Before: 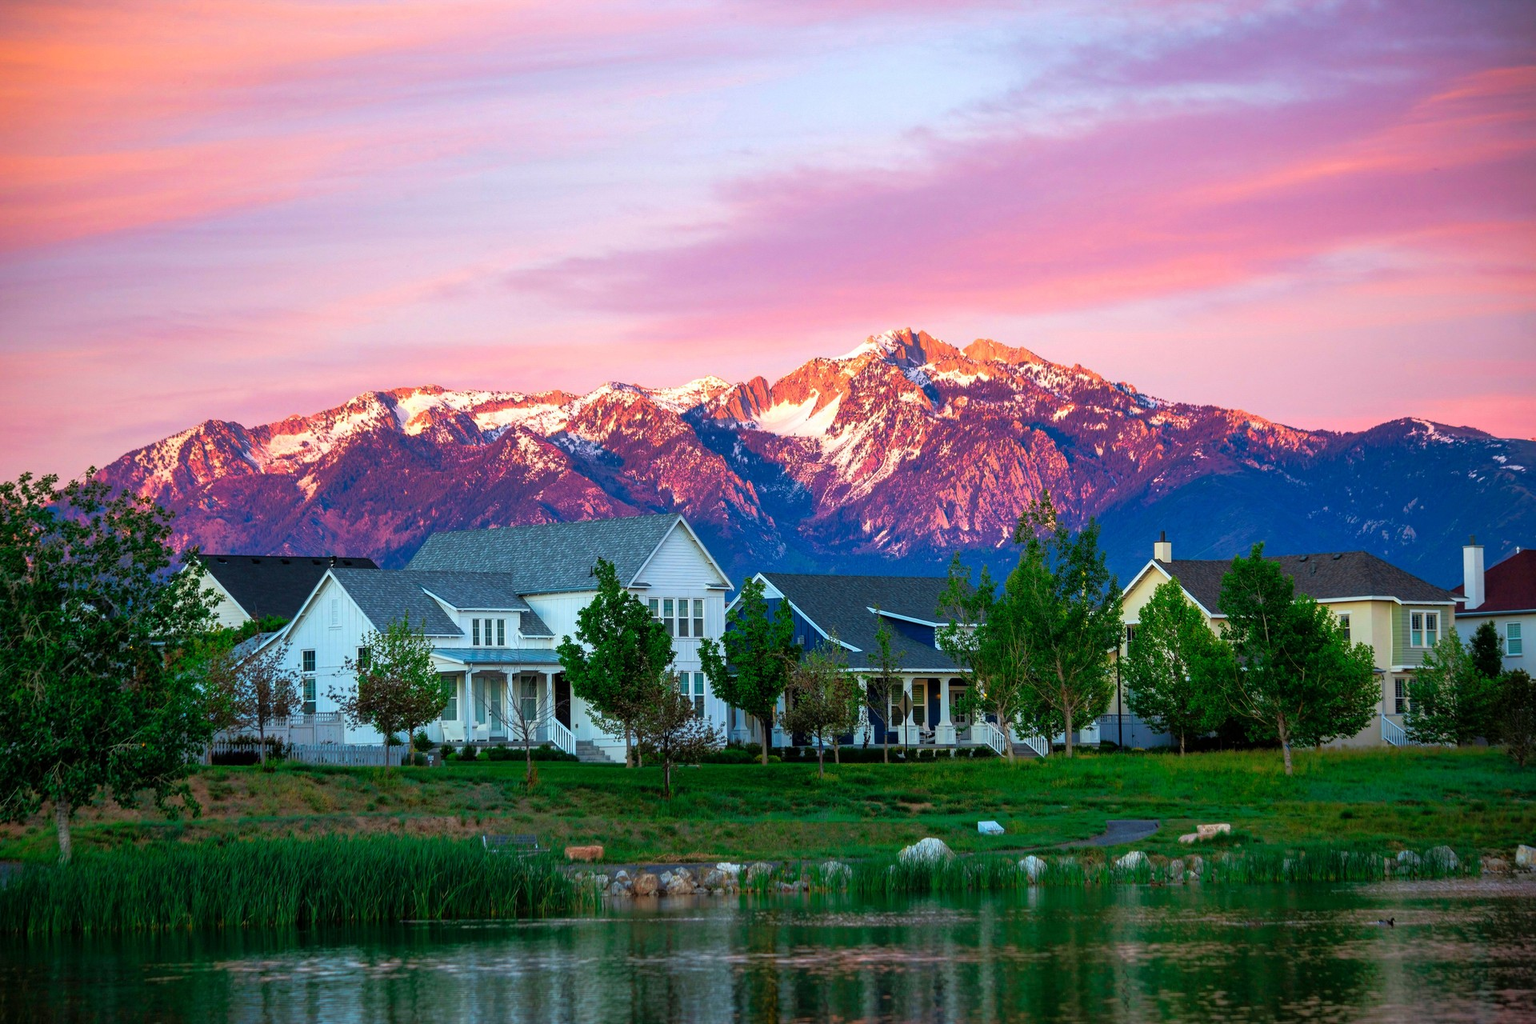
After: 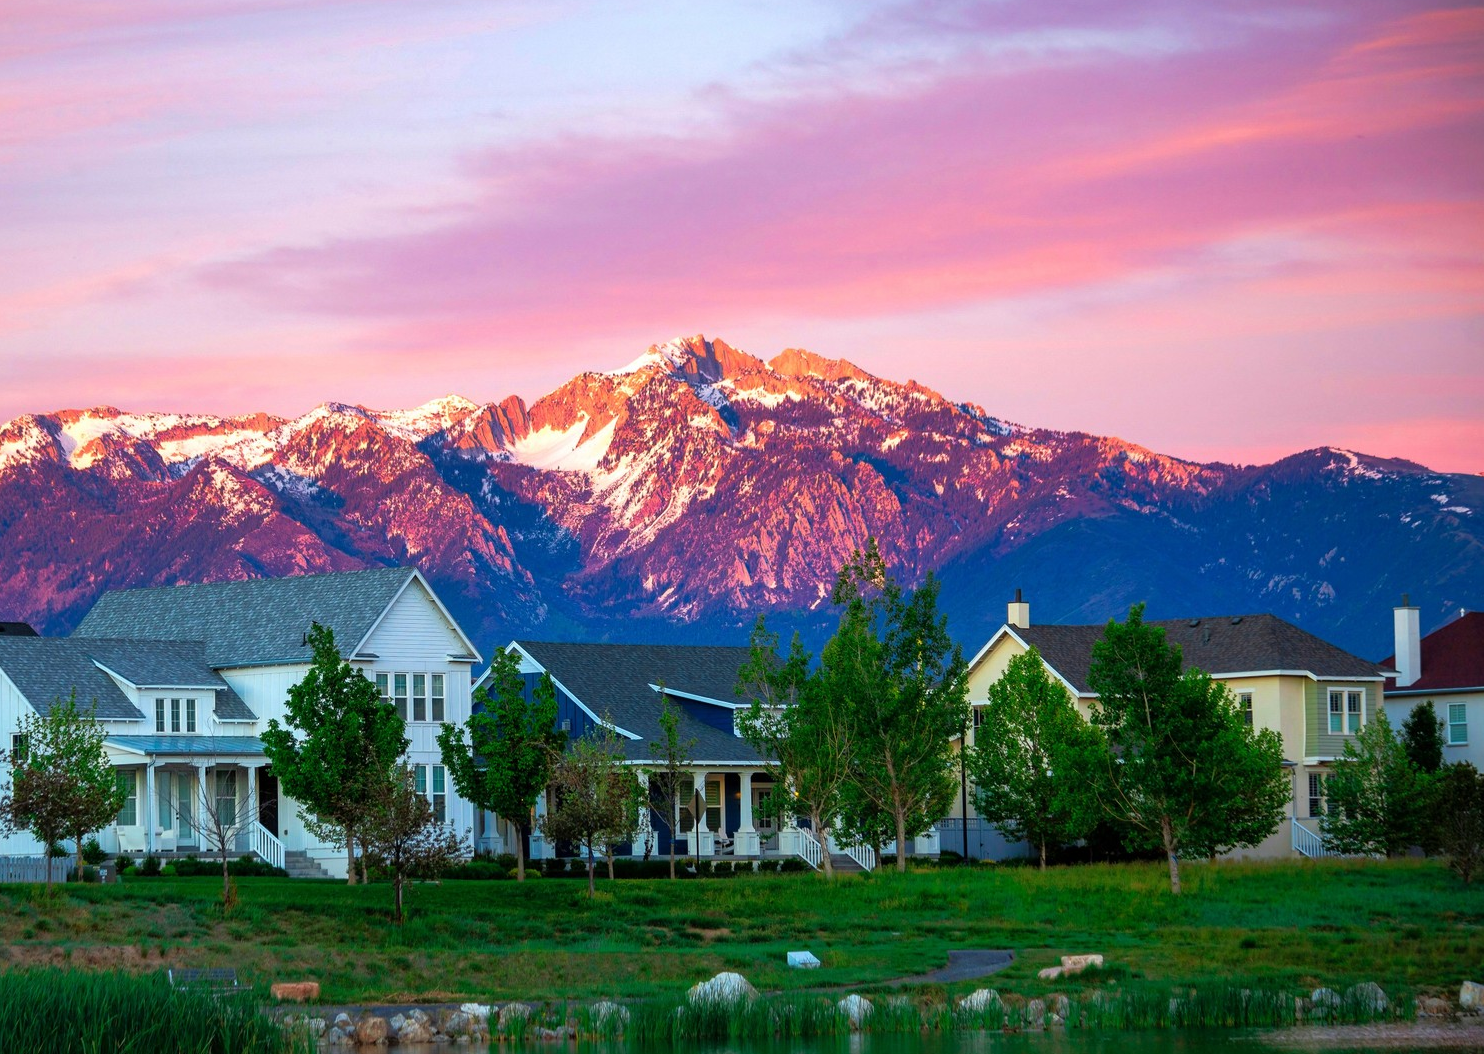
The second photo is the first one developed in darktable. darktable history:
crop: left 22.672%, top 5.911%, bottom 11.694%
